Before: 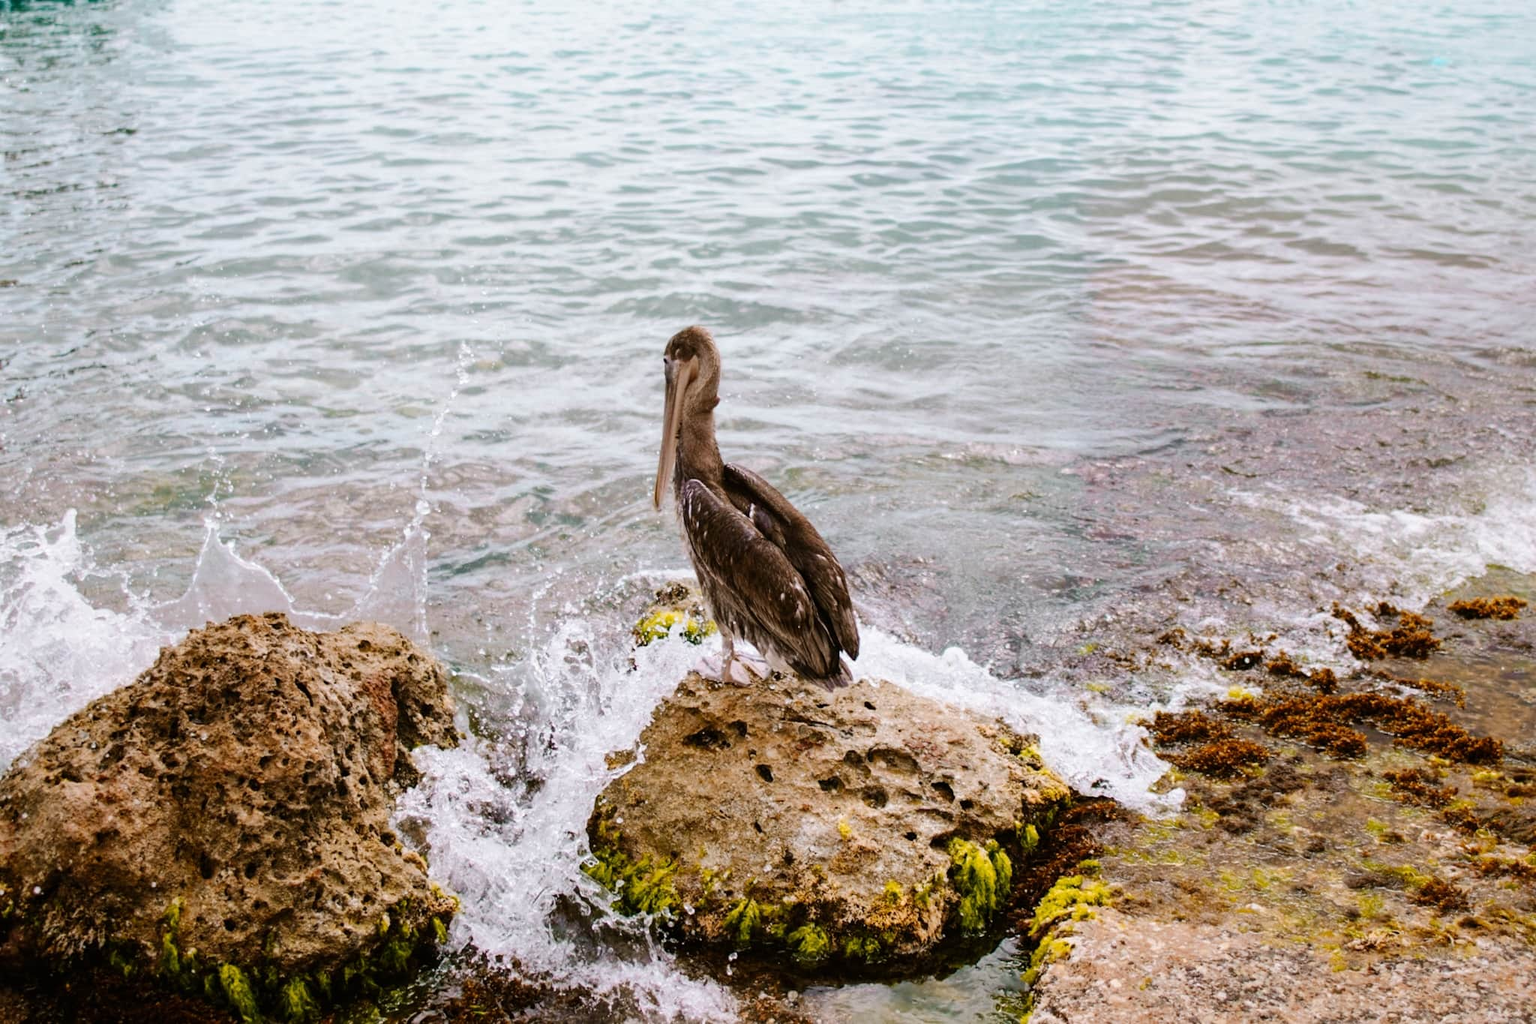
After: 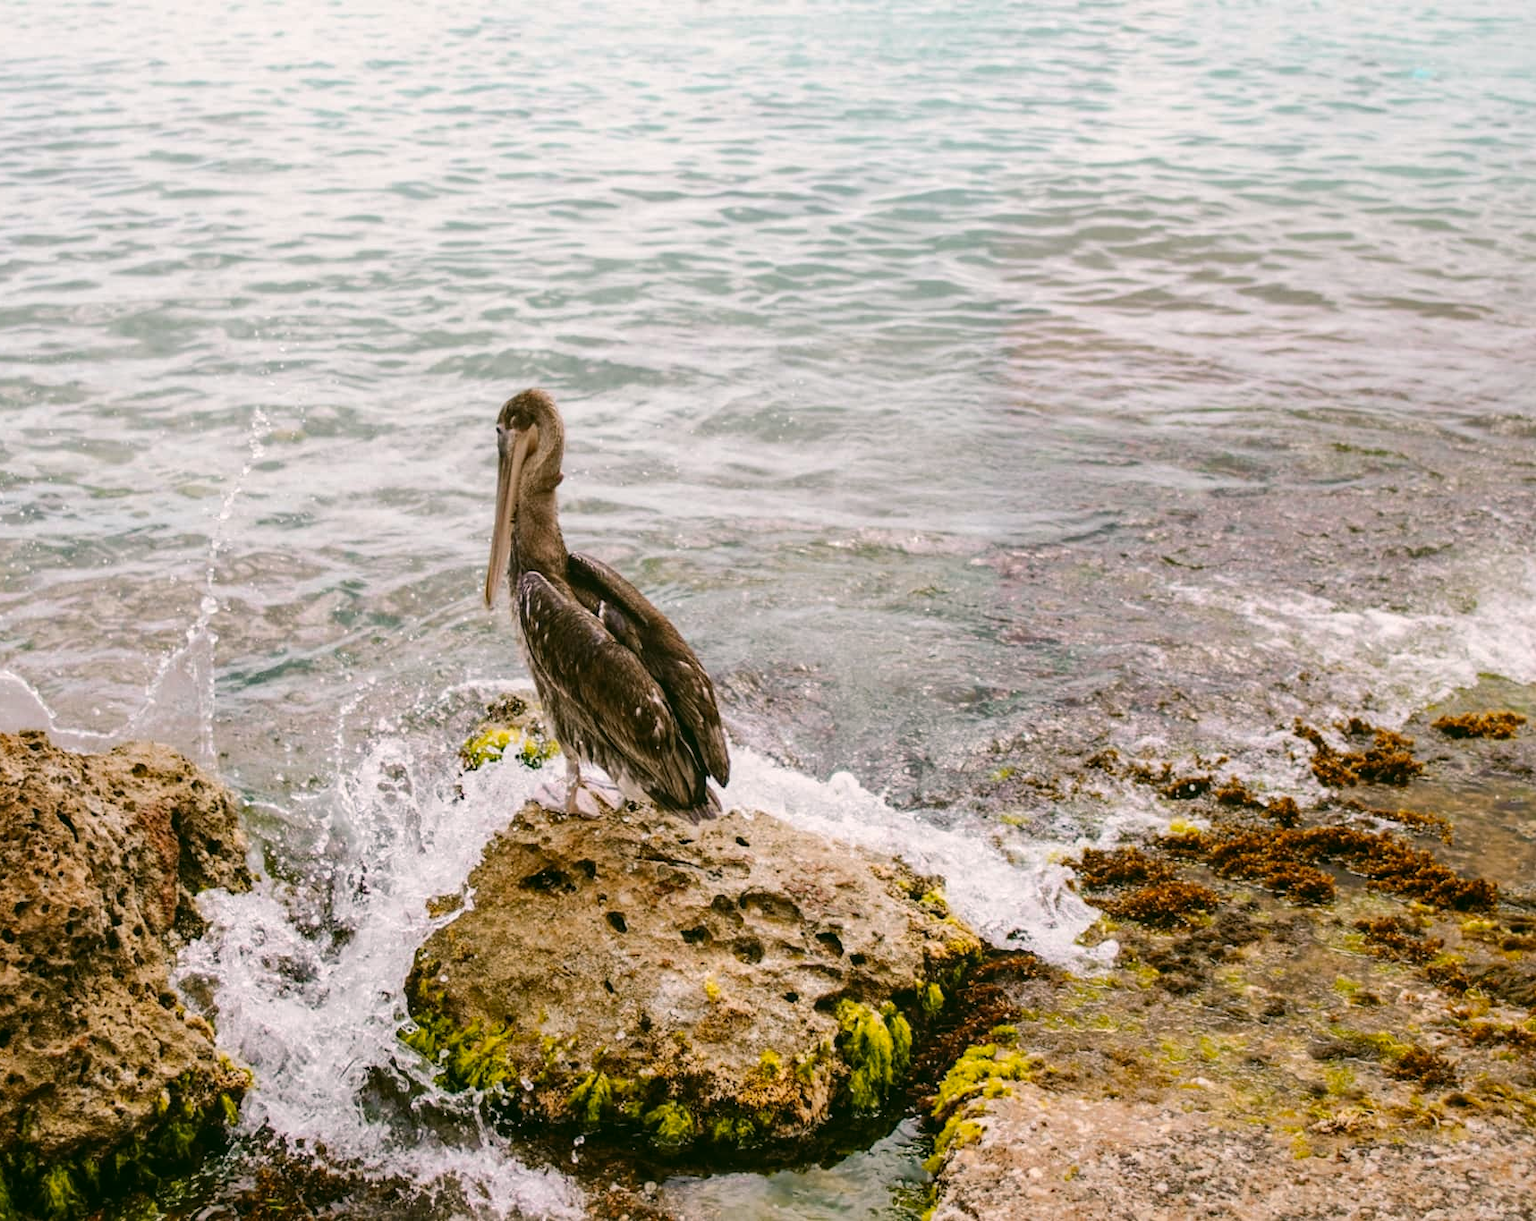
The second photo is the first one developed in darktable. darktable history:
local contrast: detail 110%
crop: left 16.145%
color correction: highlights a* 4.02, highlights b* 4.98, shadows a* -7.55, shadows b* 4.98
